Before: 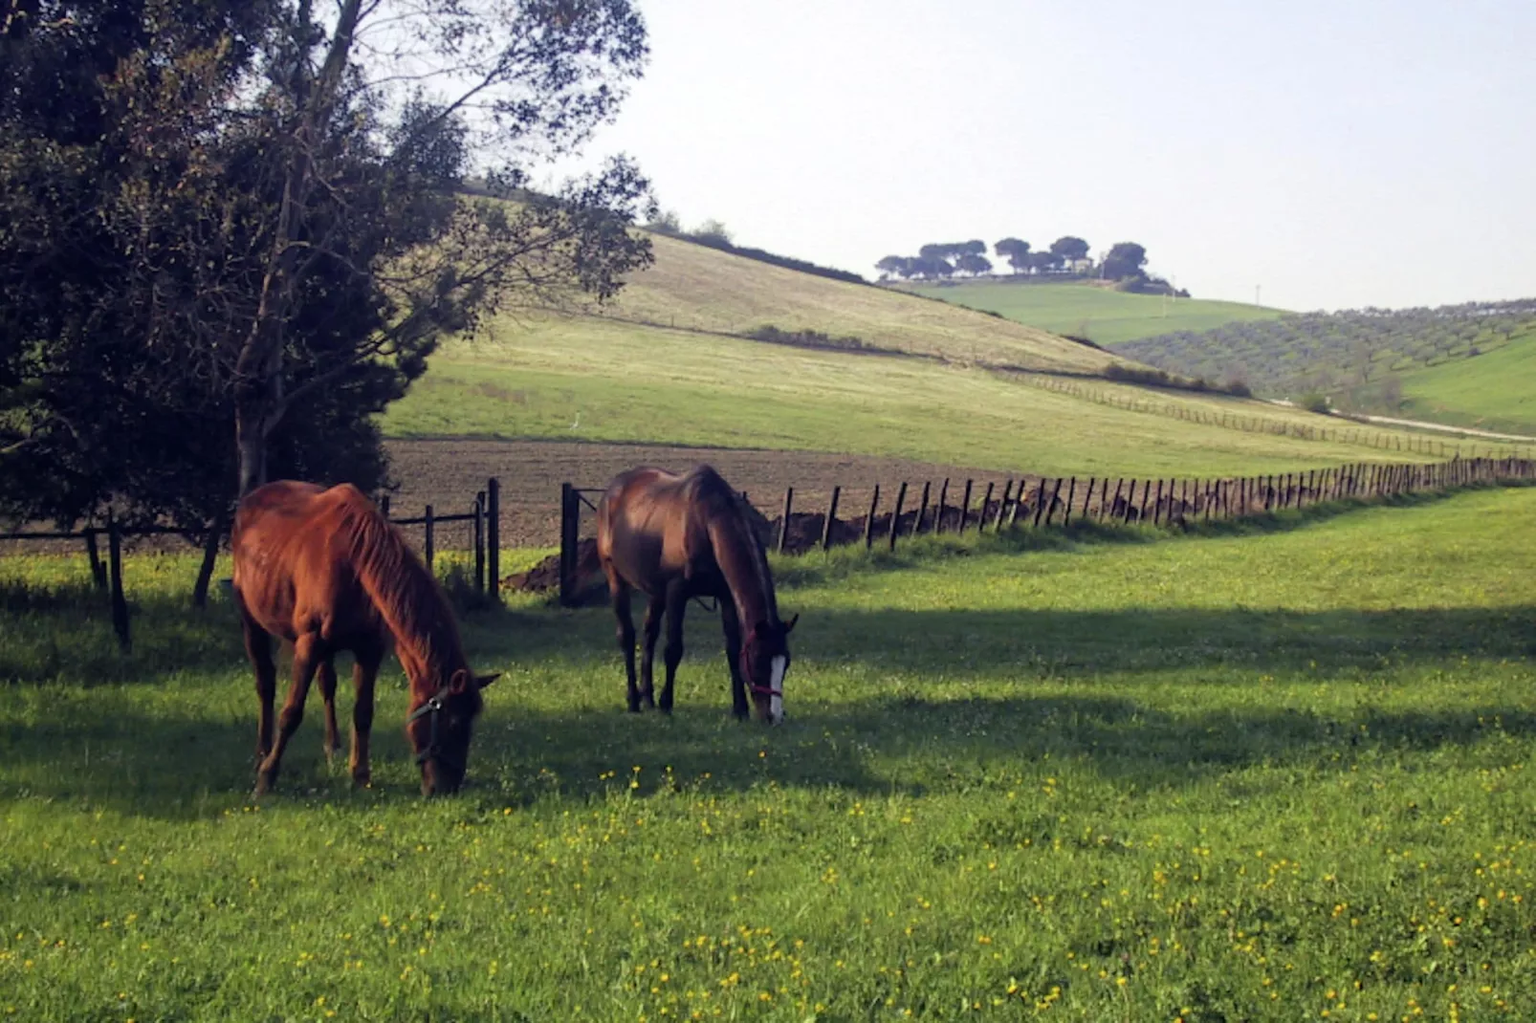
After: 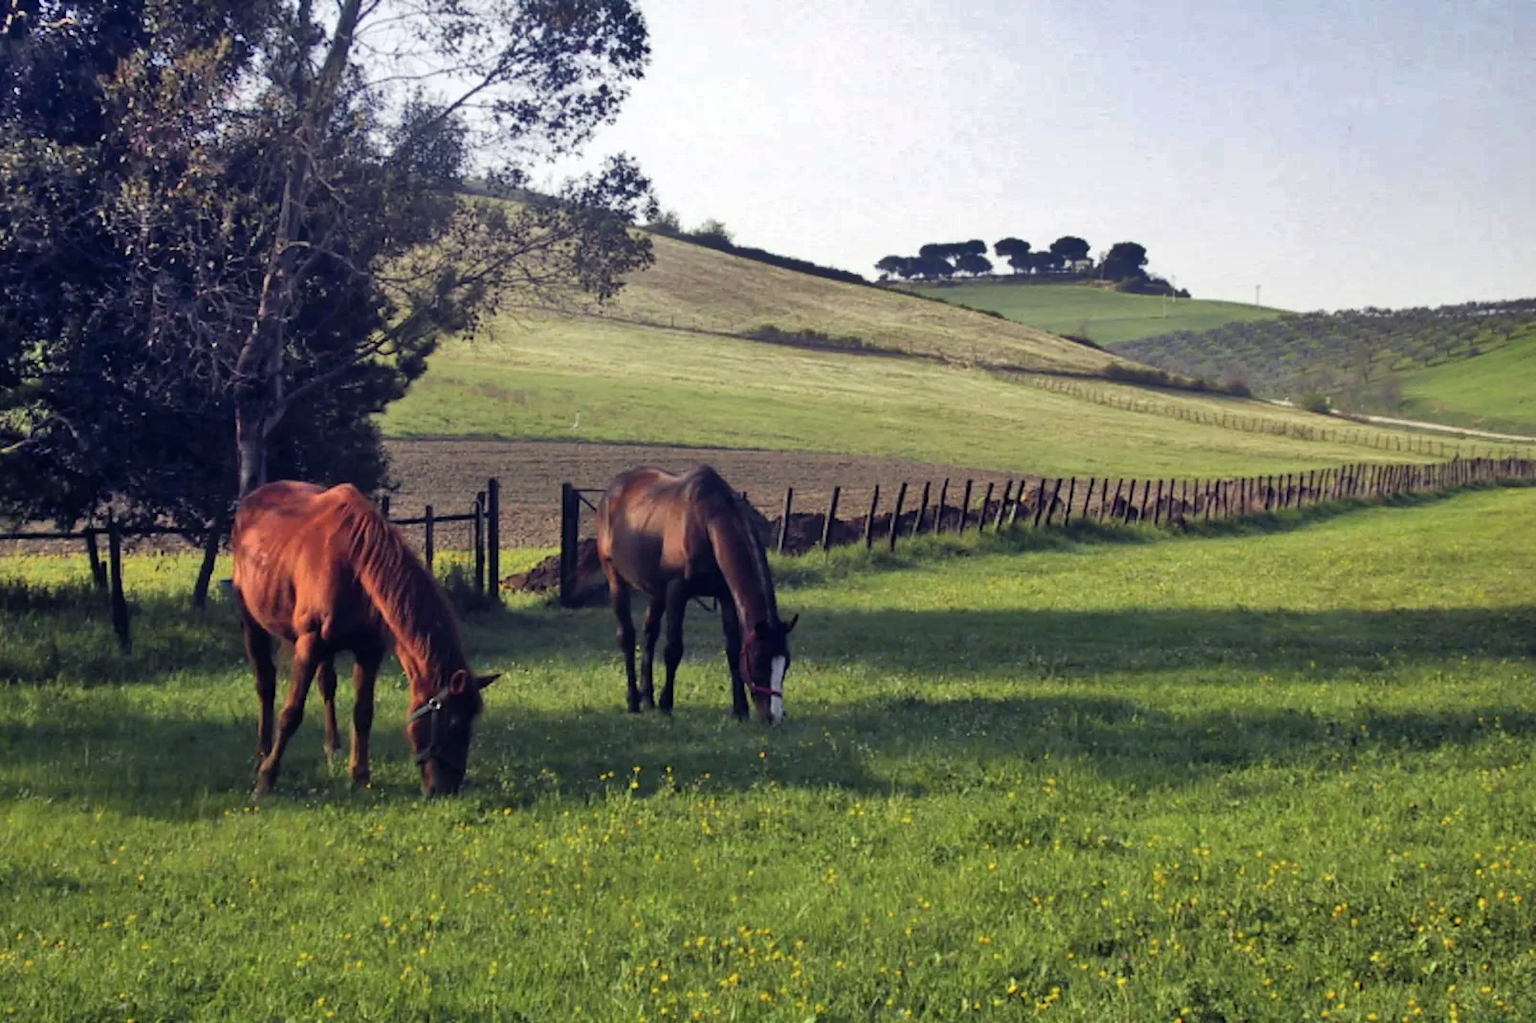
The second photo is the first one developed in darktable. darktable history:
shadows and highlights: white point adjustment 0.116, highlights -70.75, soften with gaussian
